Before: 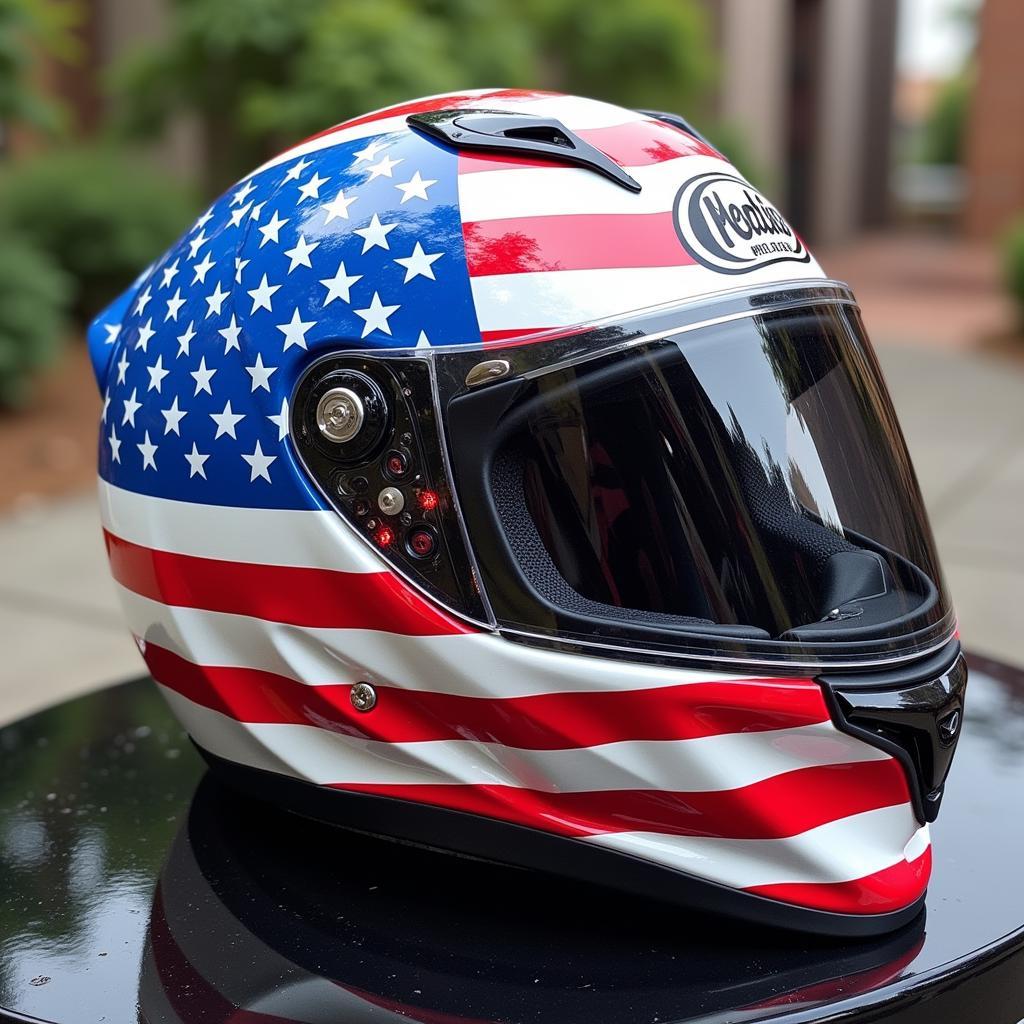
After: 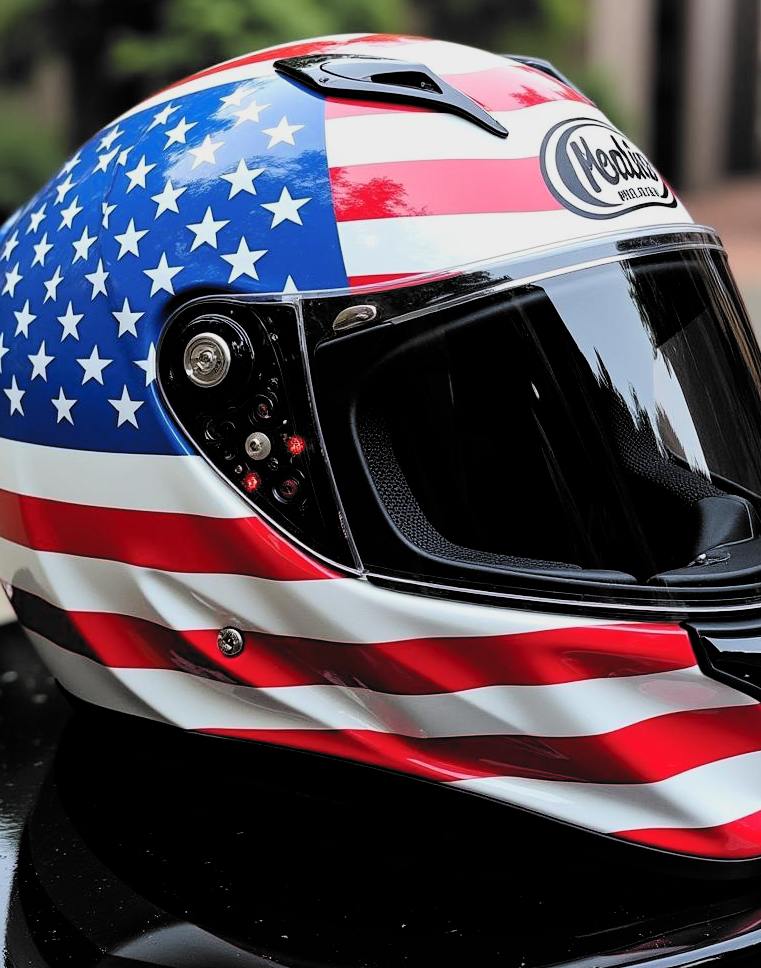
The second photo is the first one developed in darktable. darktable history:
crop and rotate: left 13.021%, top 5.375%, right 12.614%
filmic rgb: black relative exposure -5.08 EV, white relative exposure 3.53 EV, hardness 3.19, contrast 1.399, highlights saturation mix -49.77%, color science v6 (2022)
